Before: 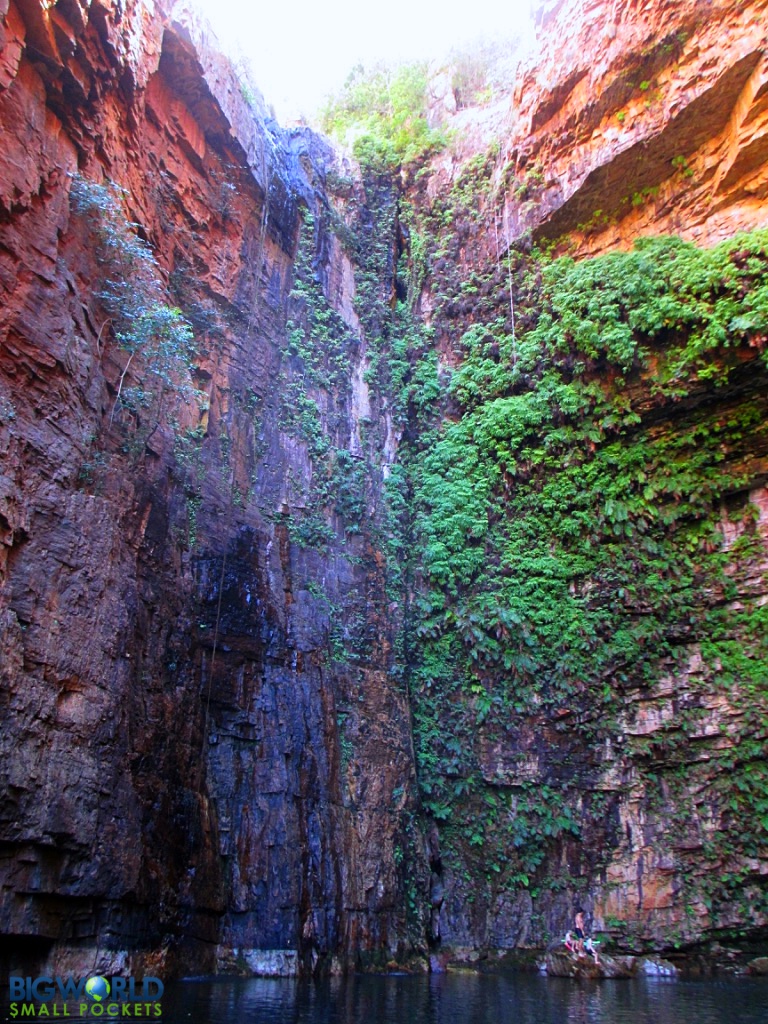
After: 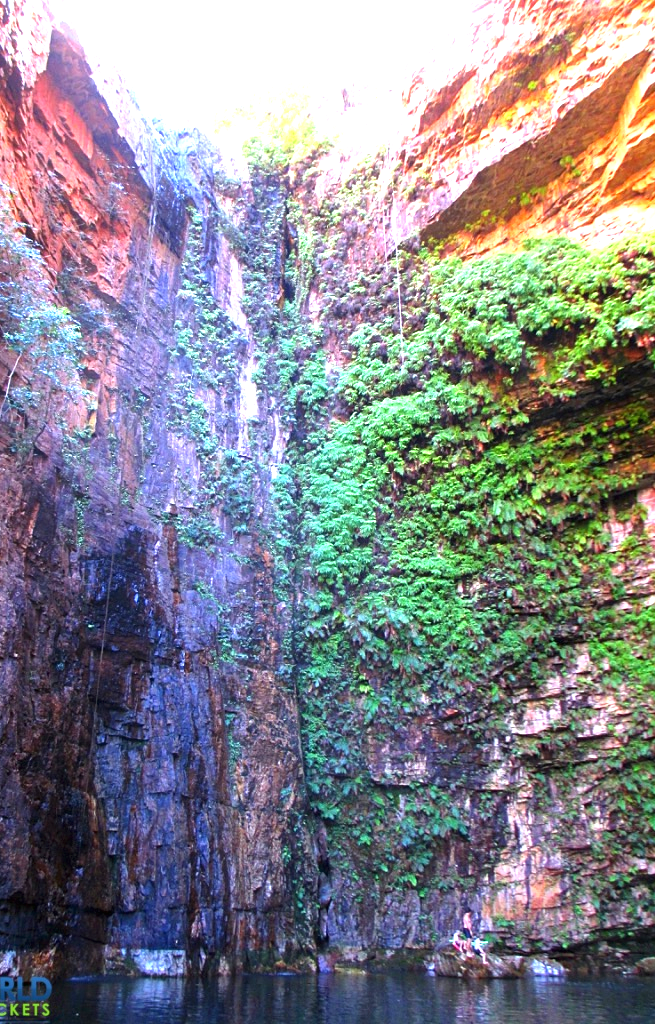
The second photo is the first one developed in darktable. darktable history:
exposure: black level correction 0, exposure 1.2 EV, compensate highlight preservation false
crop and rotate: left 14.584%
